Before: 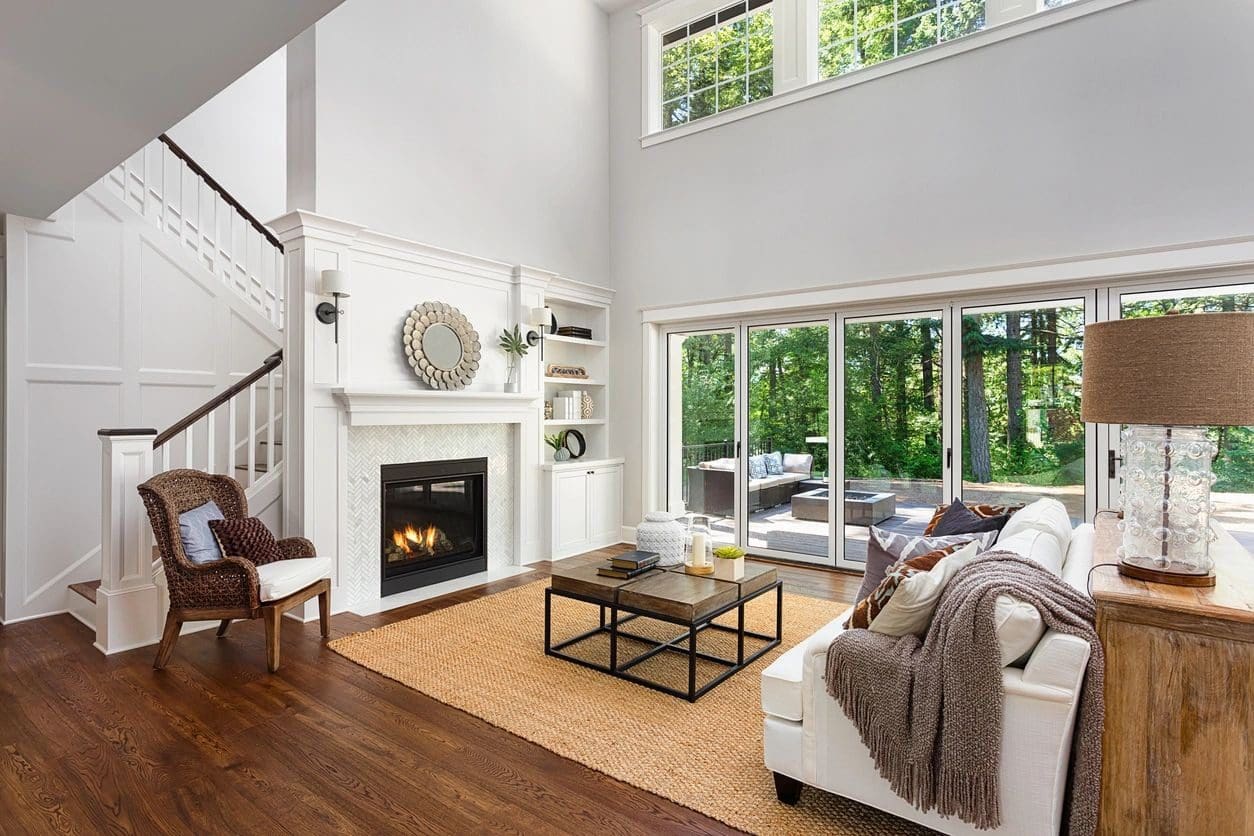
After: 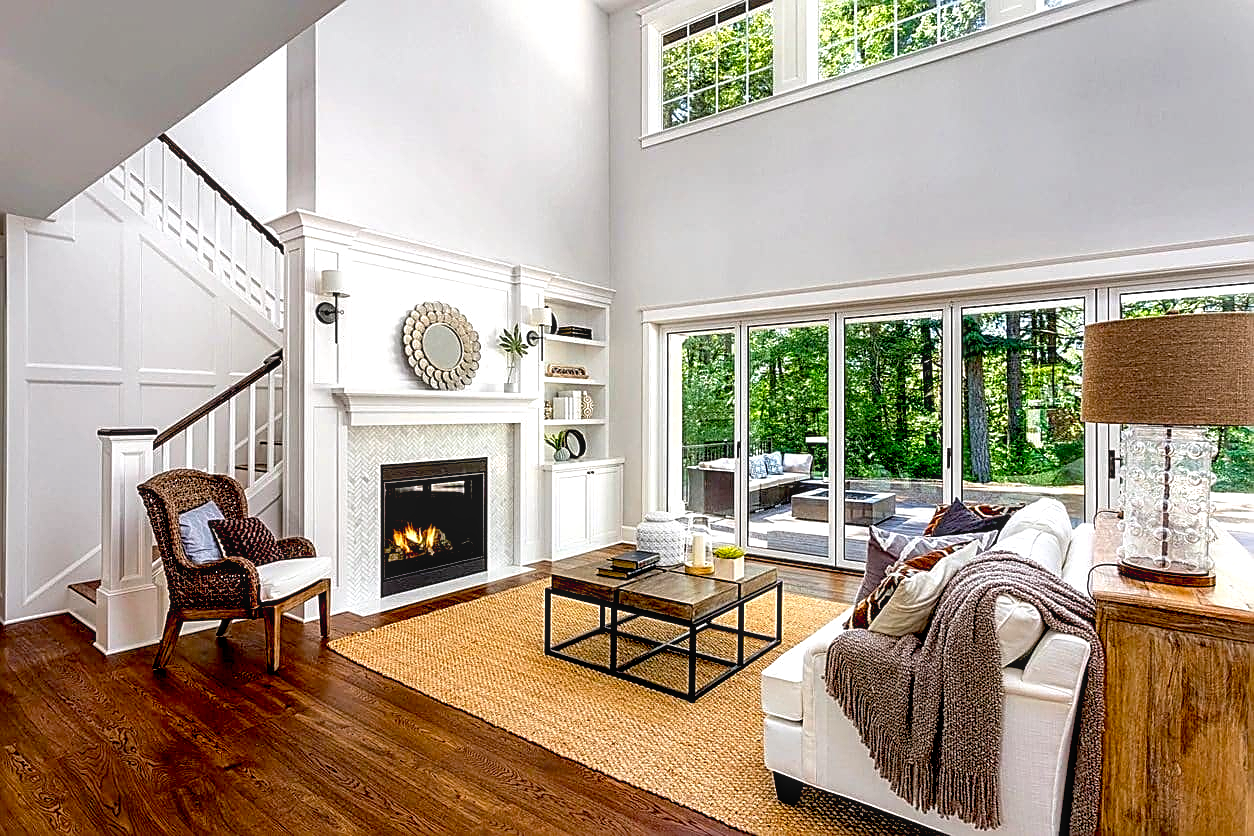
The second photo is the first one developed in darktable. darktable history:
local contrast: on, module defaults
color balance: lift [1, 1, 0.999, 1.001], gamma [1, 1.003, 1.005, 0.995], gain [1, 0.992, 0.988, 1.012], contrast 5%, output saturation 110%
sharpen: amount 0.75
exposure: black level correction 0.025, exposure 0.182 EV, compensate highlight preservation false
